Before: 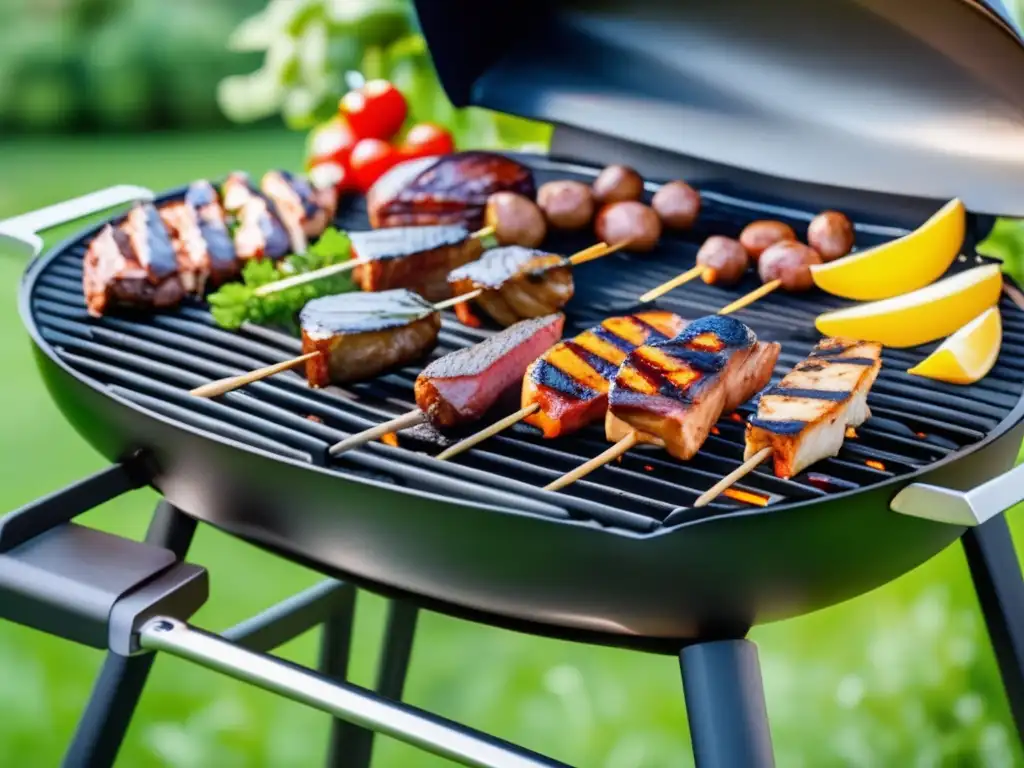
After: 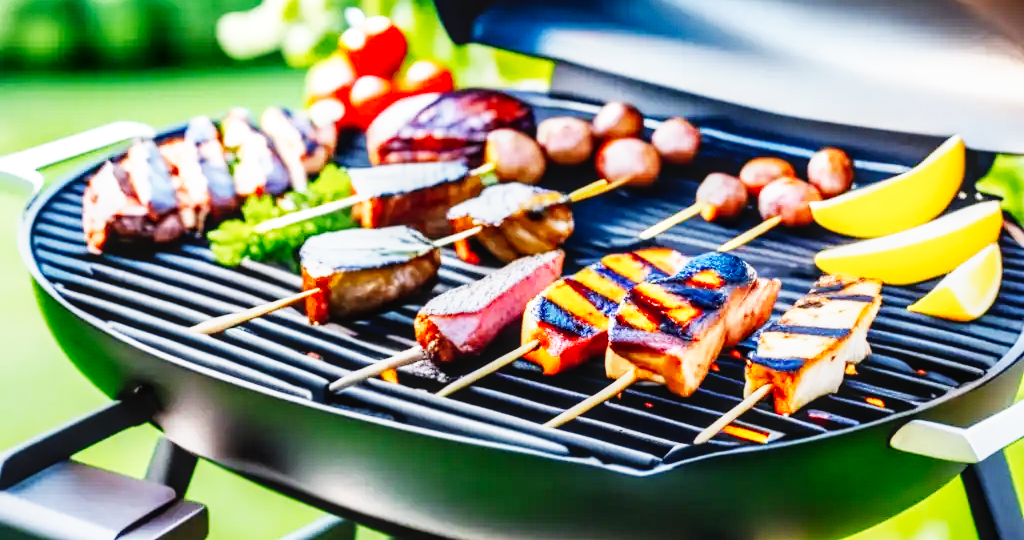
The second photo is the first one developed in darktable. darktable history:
crop and rotate: top 8.238%, bottom 21.422%
local contrast: on, module defaults
base curve: curves: ch0 [(0, 0) (0.007, 0.004) (0.027, 0.03) (0.046, 0.07) (0.207, 0.54) (0.442, 0.872) (0.673, 0.972) (1, 1)], preserve colors none
